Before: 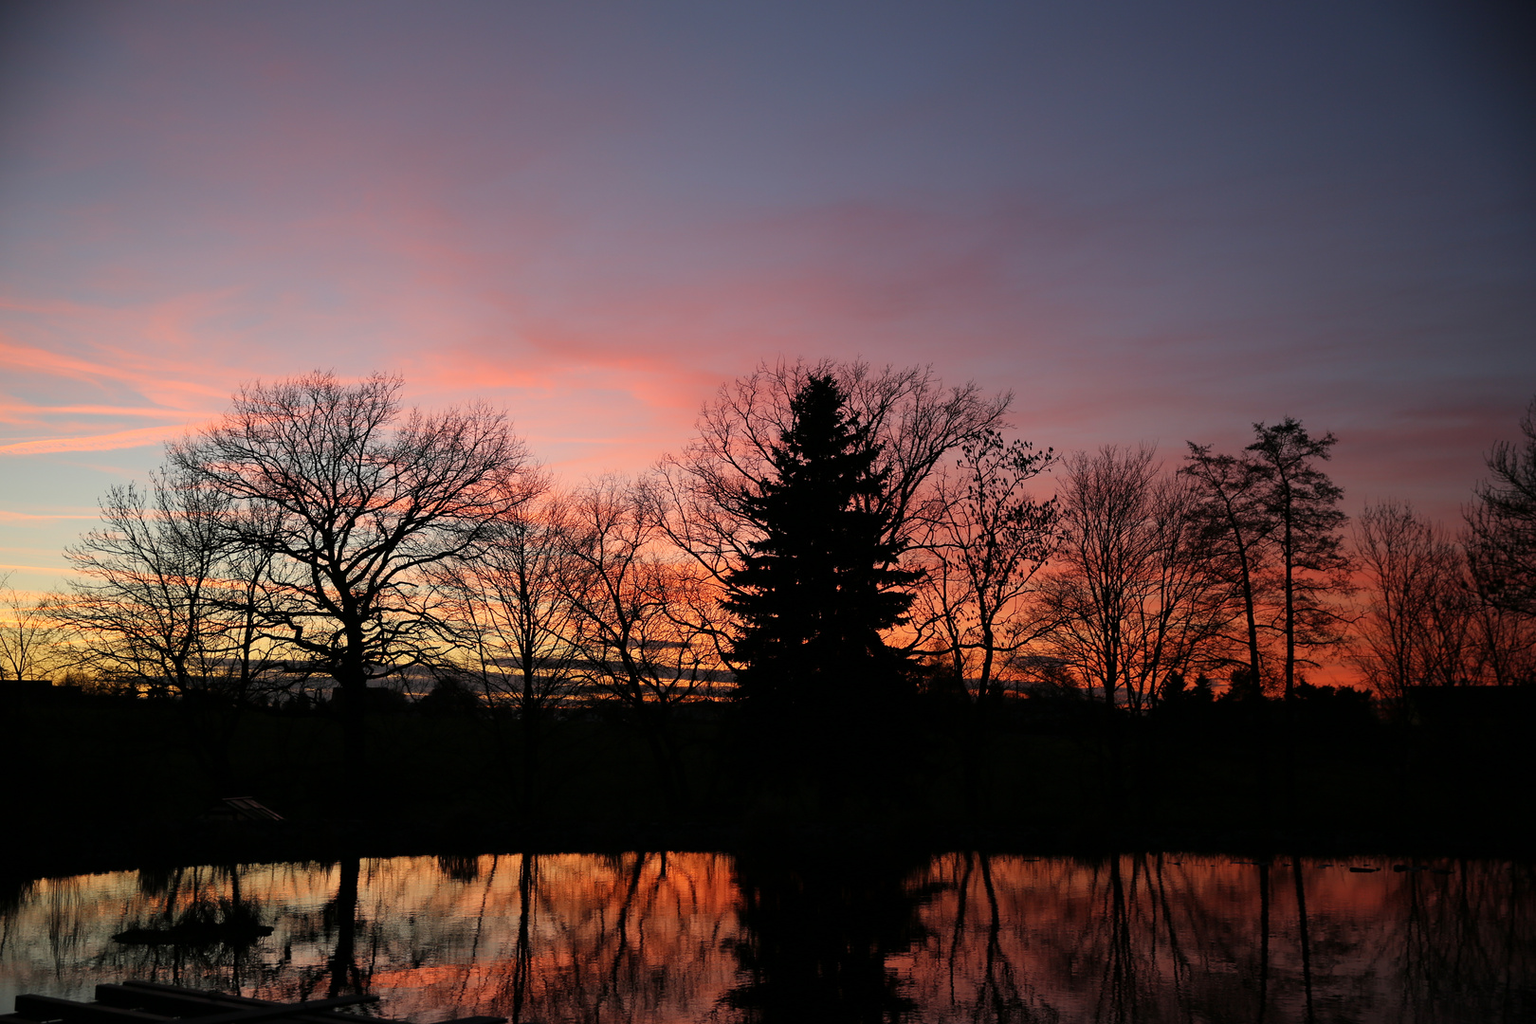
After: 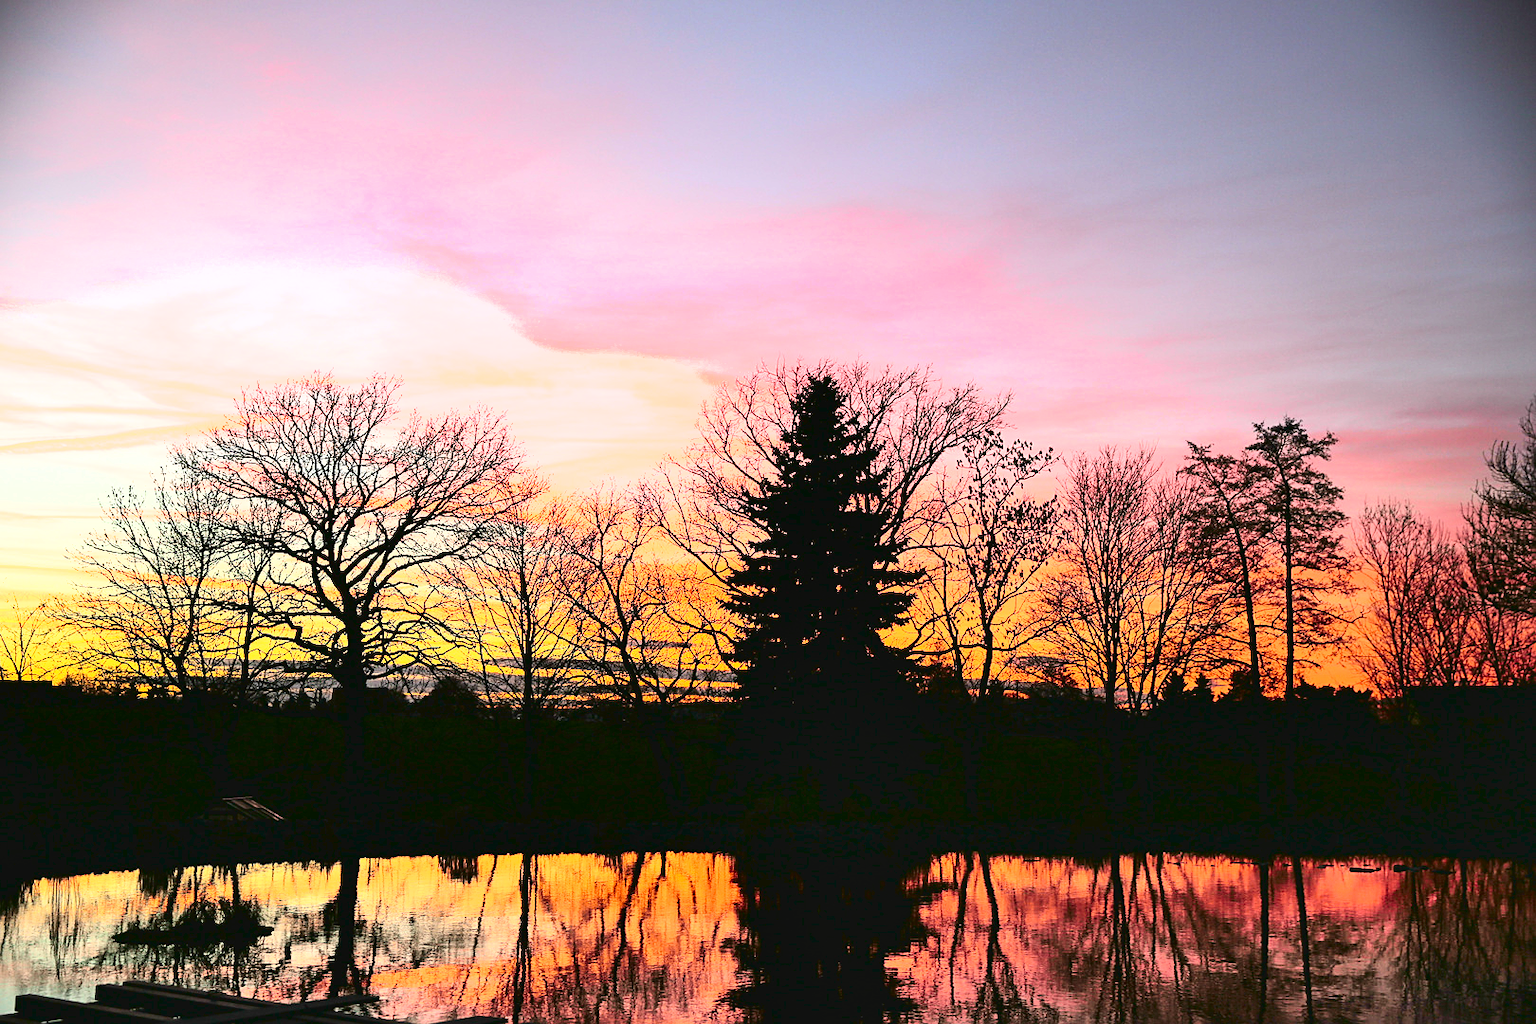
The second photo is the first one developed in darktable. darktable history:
tone curve: curves: ch0 [(0, 0.036) (0.037, 0.042) (0.167, 0.143) (0.433, 0.502) (0.531, 0.637) (0.696, 0.825) (0.856, 0.92) (1, 0.98)]; ch1 [(0, 0) (0.424, 0.383) (0.482, 0.459) (0.501, 0.5) (0.522, 0.526) (0.559, 0.563) (0.604, 0.646) (0.715, 0.729) (1, 1)]; ch2 [(0, 0) (0.369, 0.388) (0.45, 0.48) (0.499, 0.502) (0.504, 0.504) (0.512, 0.526) (0.581, 0.595) (0.708, 0.786) (1, 1)], color space Lab, independent channels, preserve colors none
shadows and highlights: low approximation 0.01, soften with gaussian
exposure: black level correction 0, exposure 1.9 EV, compensate highlight preservation false
sharpen: on, module defaults
